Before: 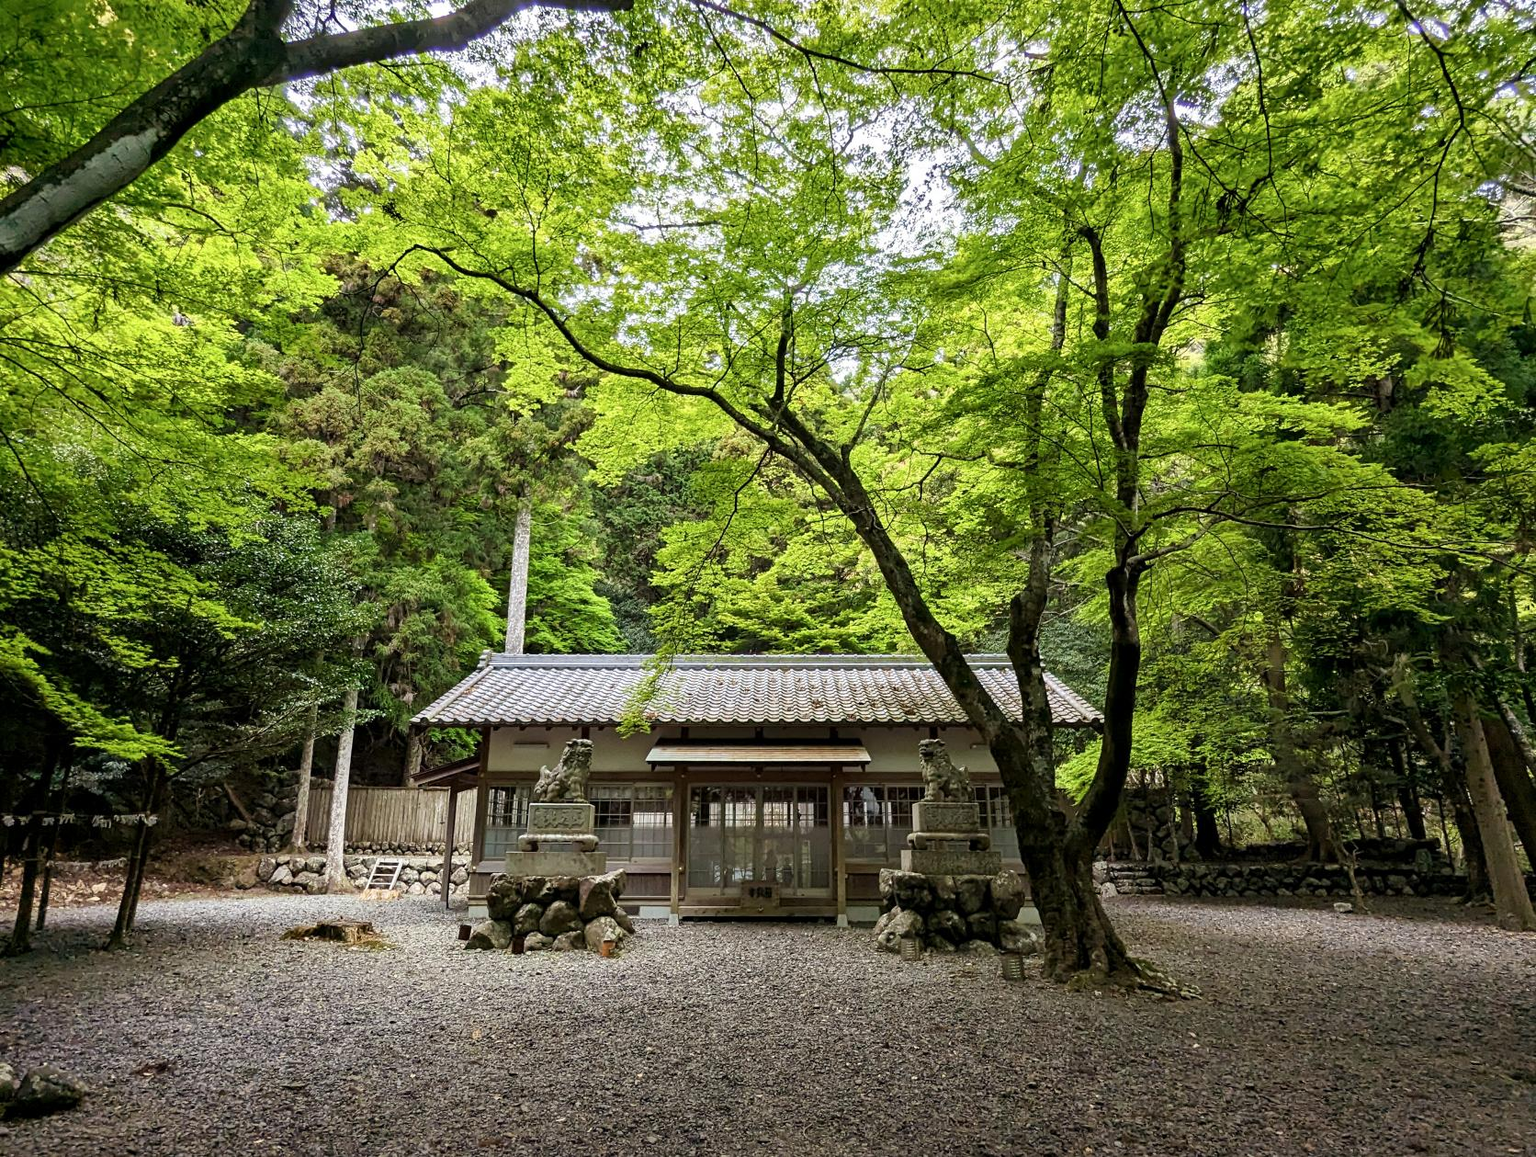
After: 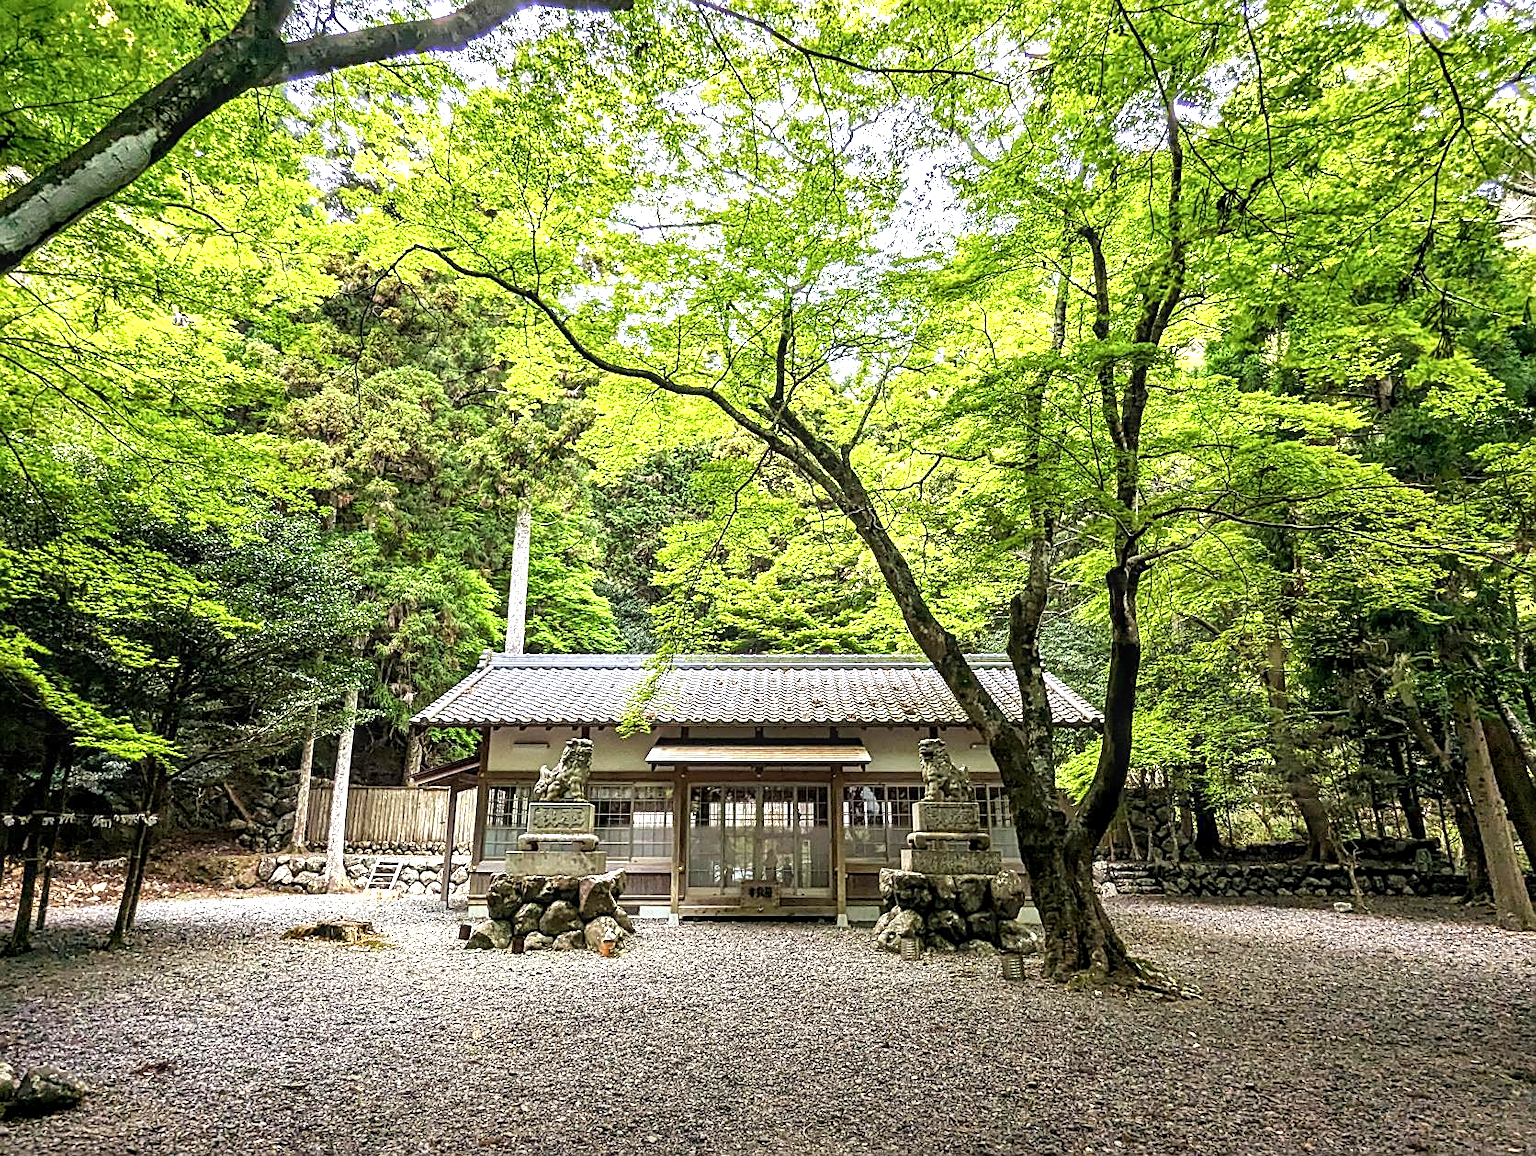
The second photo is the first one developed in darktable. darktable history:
local contrast: detail 130%
exposure: black level correction 0, exposure 1.017 EV, compensate exposure bias true, compensate highlight preservation false
sharpen: on, module defaults
